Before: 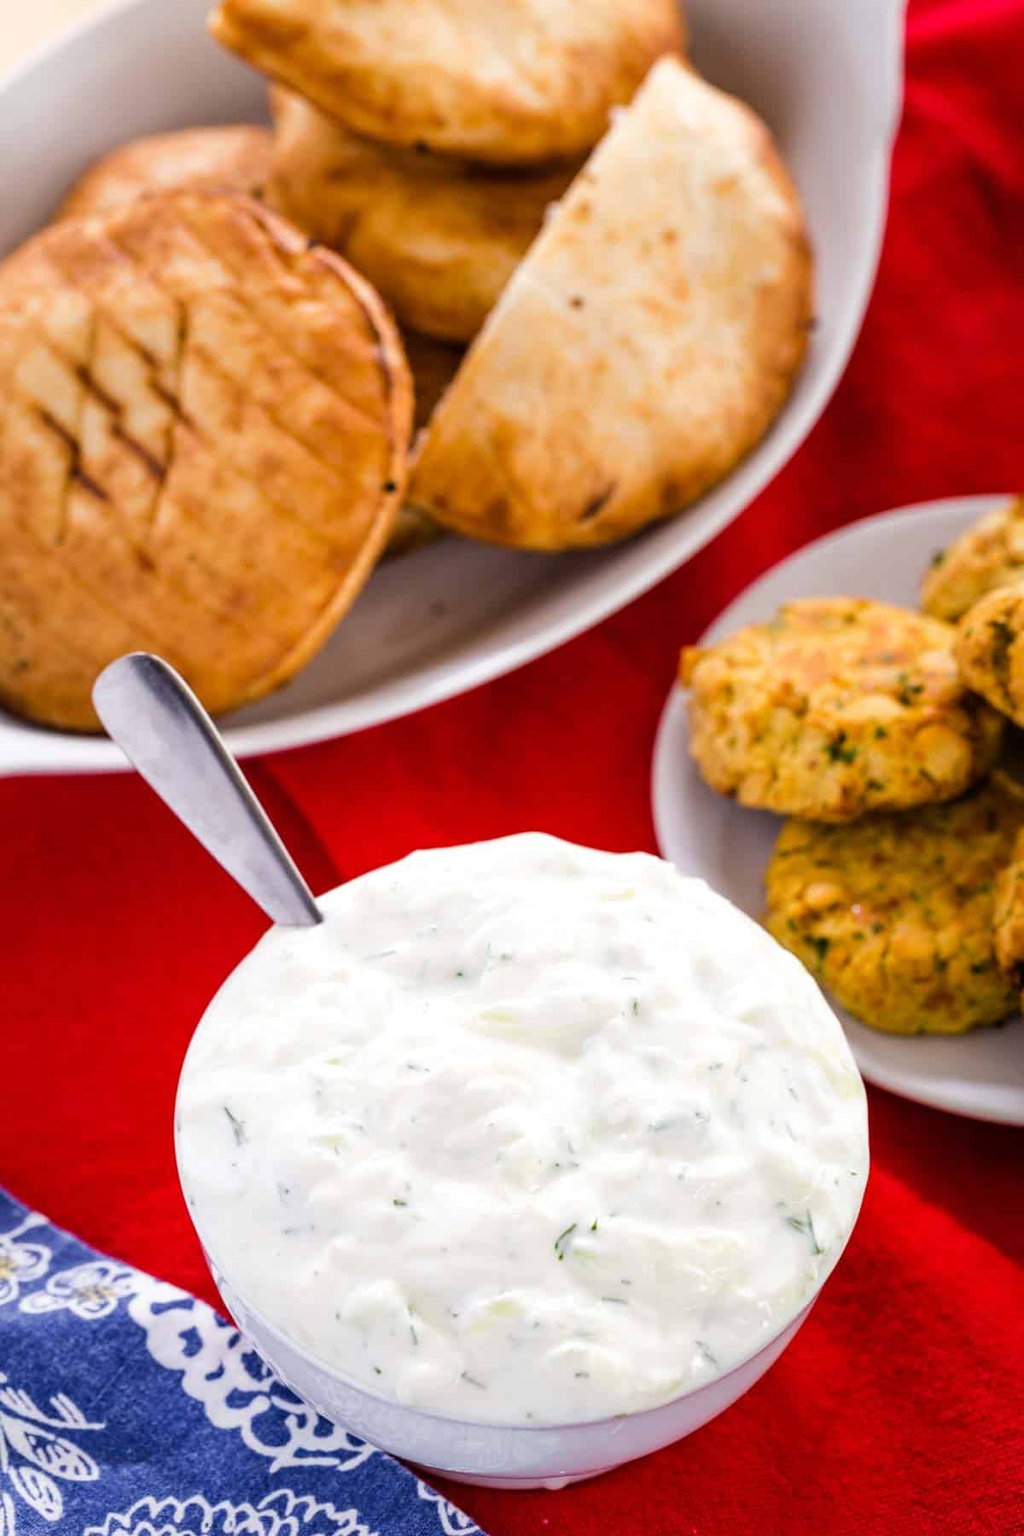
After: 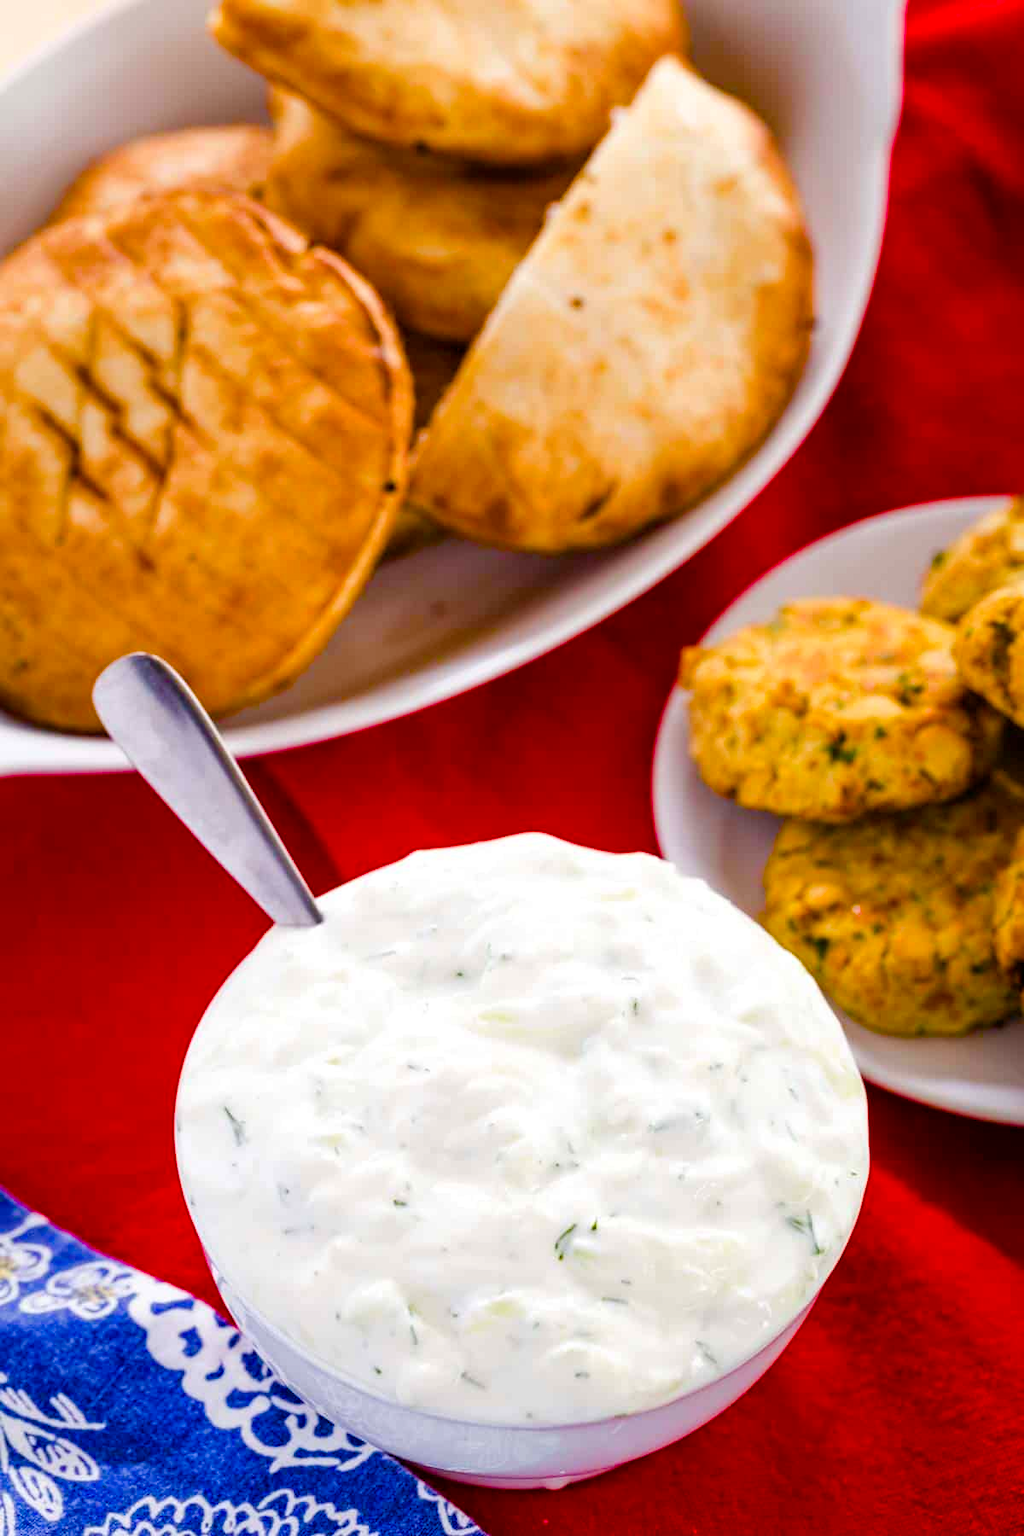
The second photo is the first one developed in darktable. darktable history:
color balance rgb: linear chroma grading › shadows 20.107%, linear chroma grading › highlights 3.999%, linear chroma grading › mid-tones 10.381%, perceptual saturation grading › global saturation 26.511%, perceptual saturation grading › highlights -28.357%, perceptual saturation grading › mid-tones 15.84%, perceptual saturation grading › shadows 33.837%, global vibrance 20%
